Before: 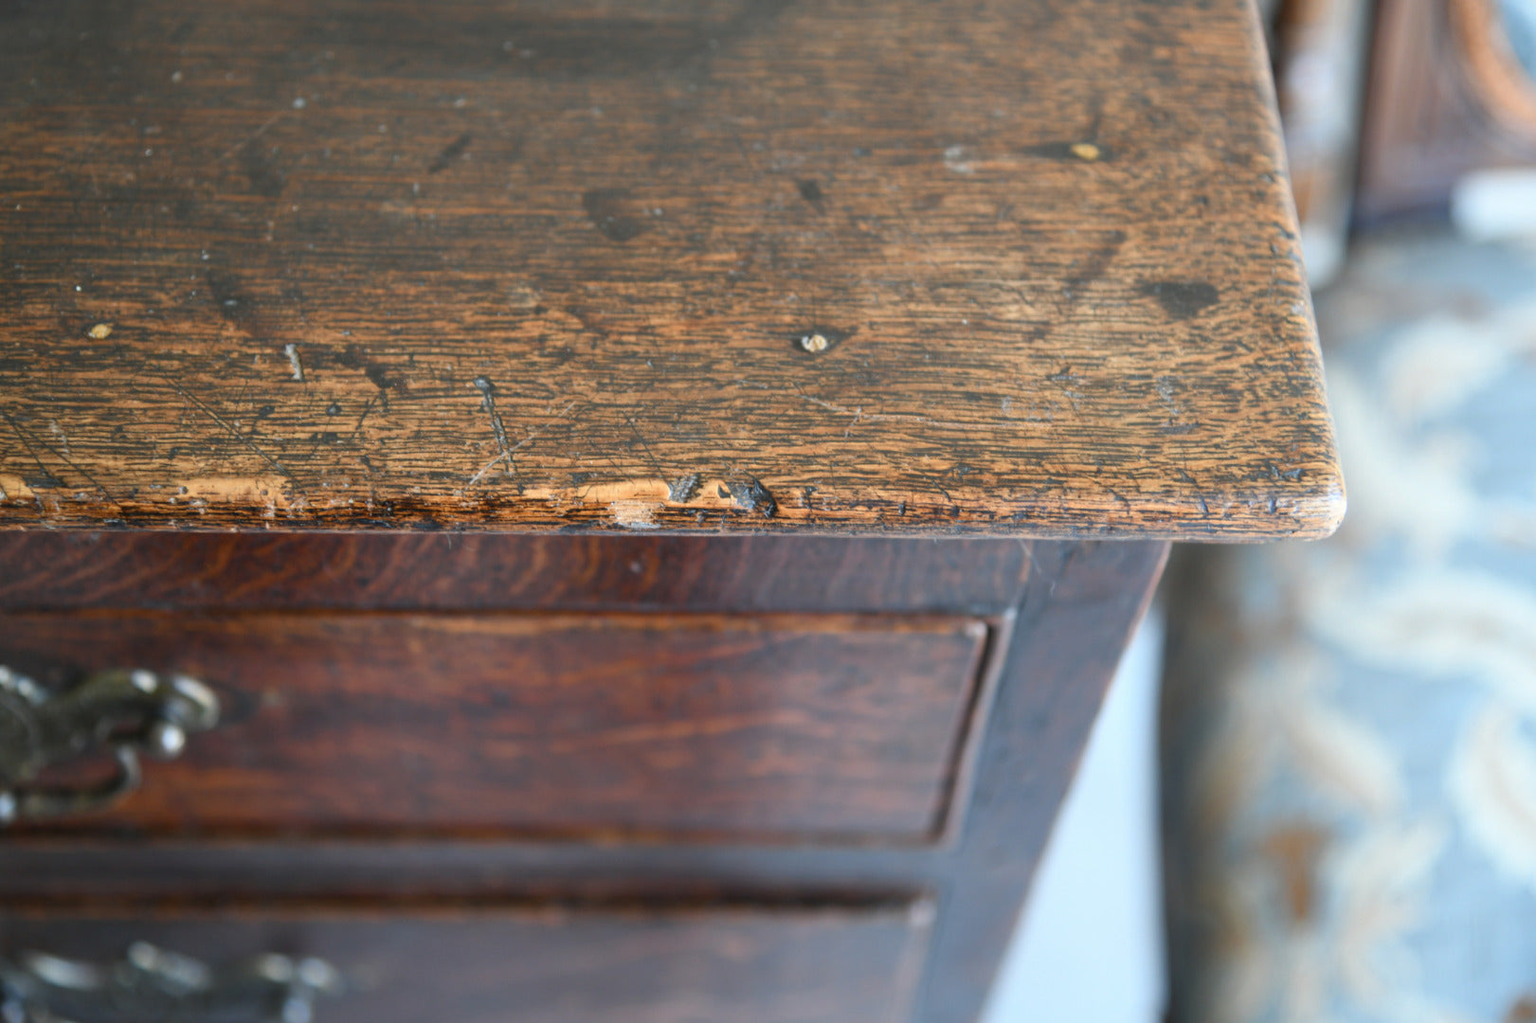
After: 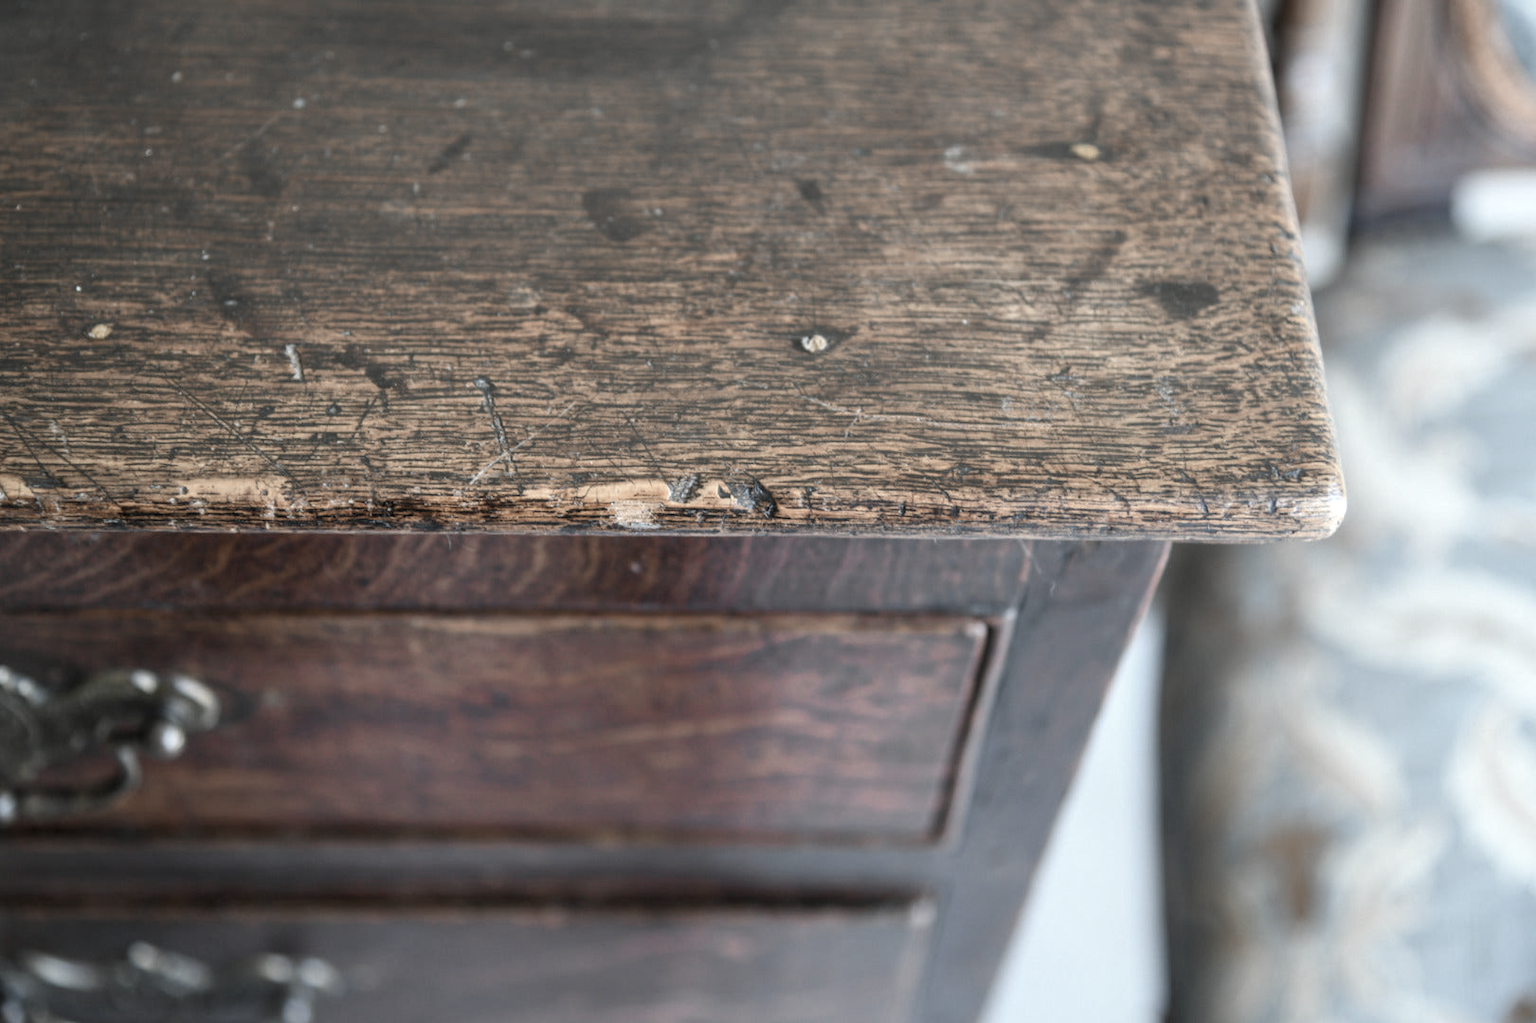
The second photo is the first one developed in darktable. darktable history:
local contrast: on, module defaults
color zones: curves: ch0 [(0, 0.6) (0.129, 0.508) (0.193, 0.483) (0.429, 0.5) (0.571, 0.5) (0.714, 0.5) (0.857, 0.5) (1, 0.6)]; ch1 [(0, 0.481) (0.112, 0.245) (0.213, 0.223) (0.429, 0.233) (0.571, 0.231) (0.683, 0.242) (0.857, 0.296) (1, 0.481)]
